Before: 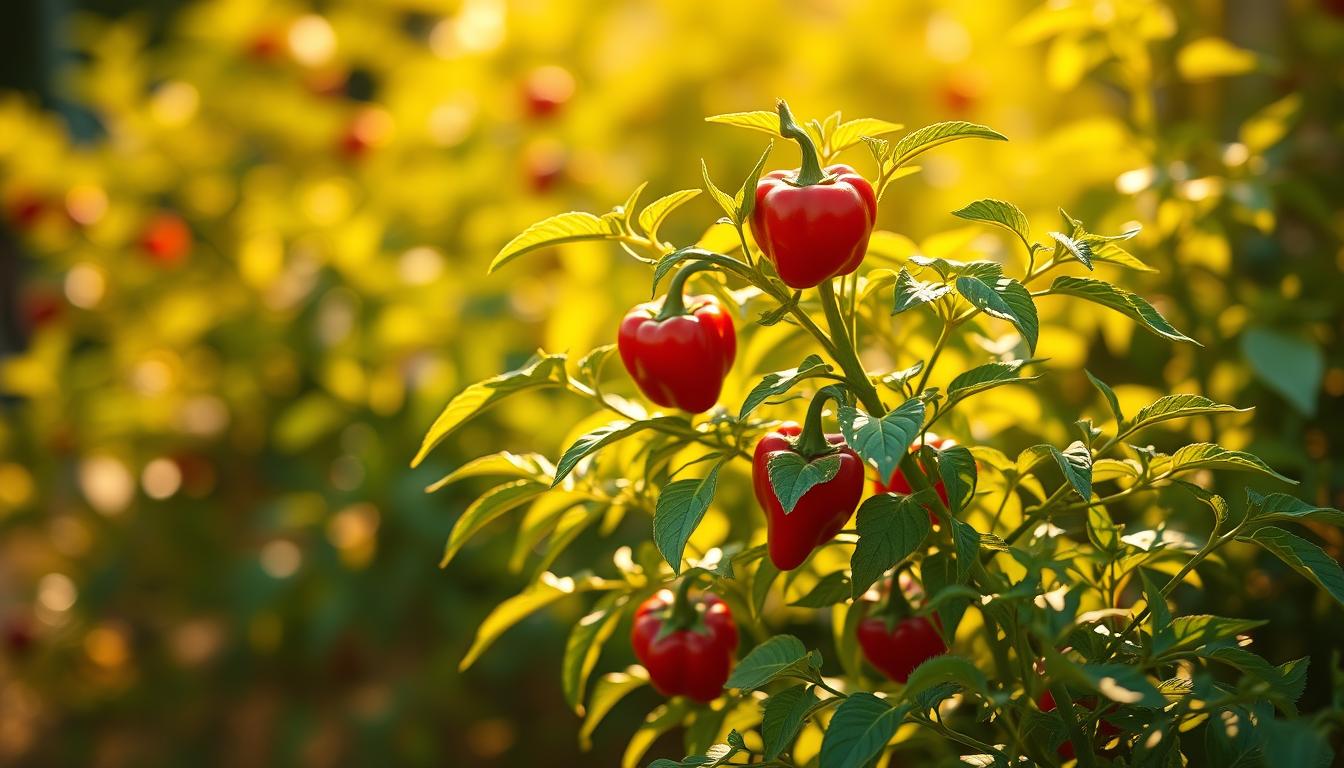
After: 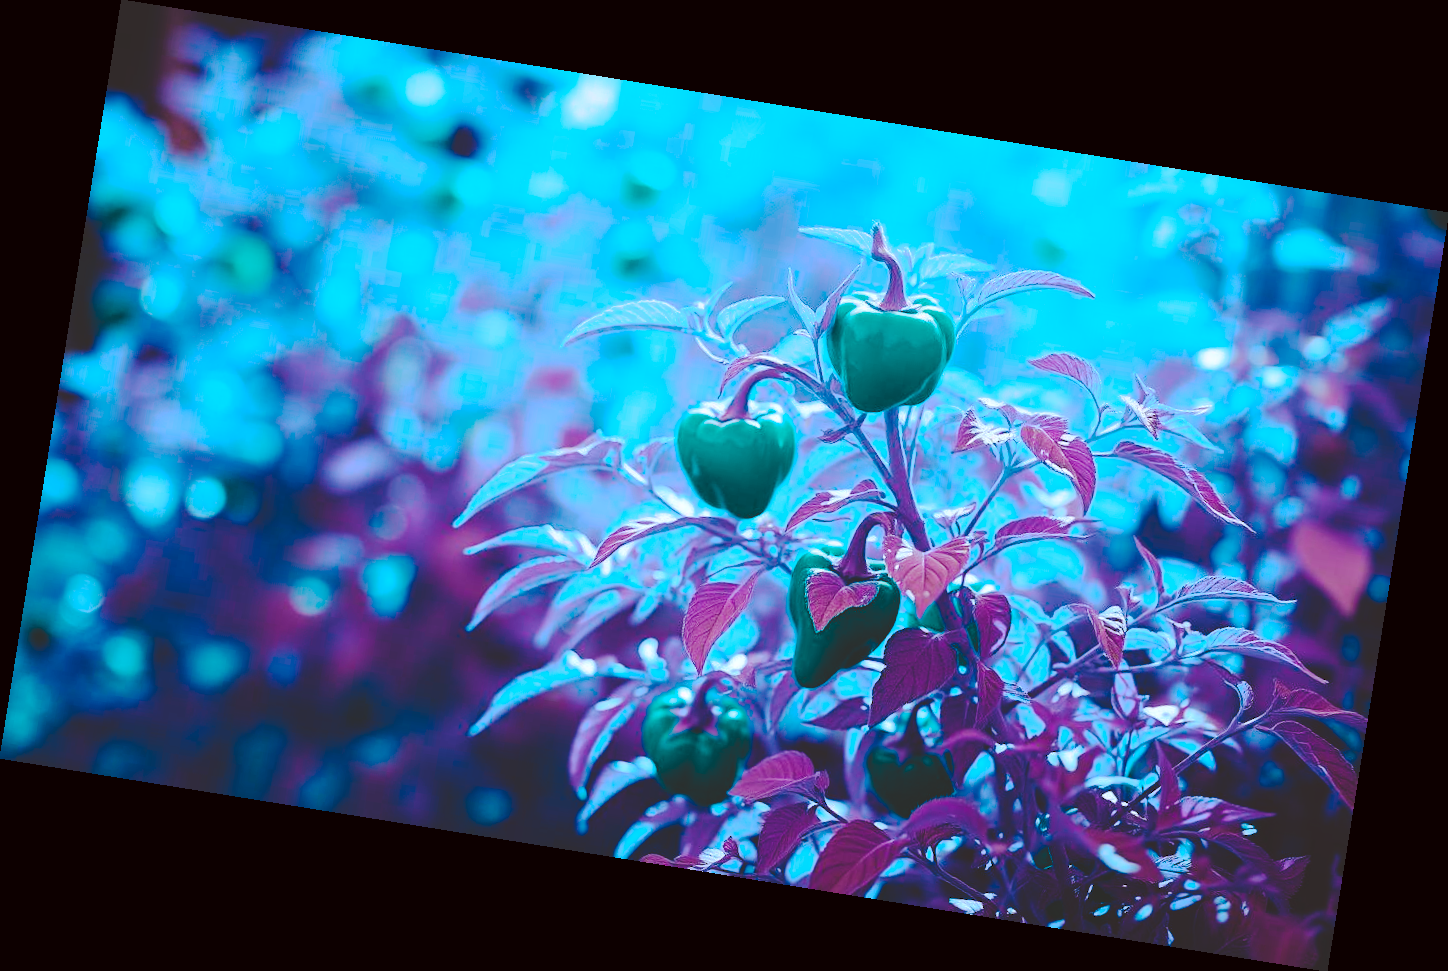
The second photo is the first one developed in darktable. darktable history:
base curve: curves: ch0 [(0, 0) (0.297, 0.298) (1, 1)], preserve colors none
rotate and perspective: rotation 9.12°, automatic cropping off
tone curve: curves: ch0 [(0, 0) (0.003, 0.169) (0.011, 0.169) (0.025, 0.169) (0.044, 0.173) (0.069, 0.178) (0.1, 0.183) (0.136, 0.185) (0.177, 0.197) (0.224, 0.227) (0.277, 0.292) (0.335, 0.391) (0.399, 0.491) (0.468, 0.592) (0.543, 0.672) (0.623, 0.734) (0.709, 0.785) (0.801, 0.844) (0.898, 0.893) (1, 1)], preserve colors none
color balance rgb: hue shift 180°, global vibrance 50%, contrast 0.32%
color correction: highlights a* -4.98, highlights b* -3.76, shadows a* 3.83, shadows b* 4.08
